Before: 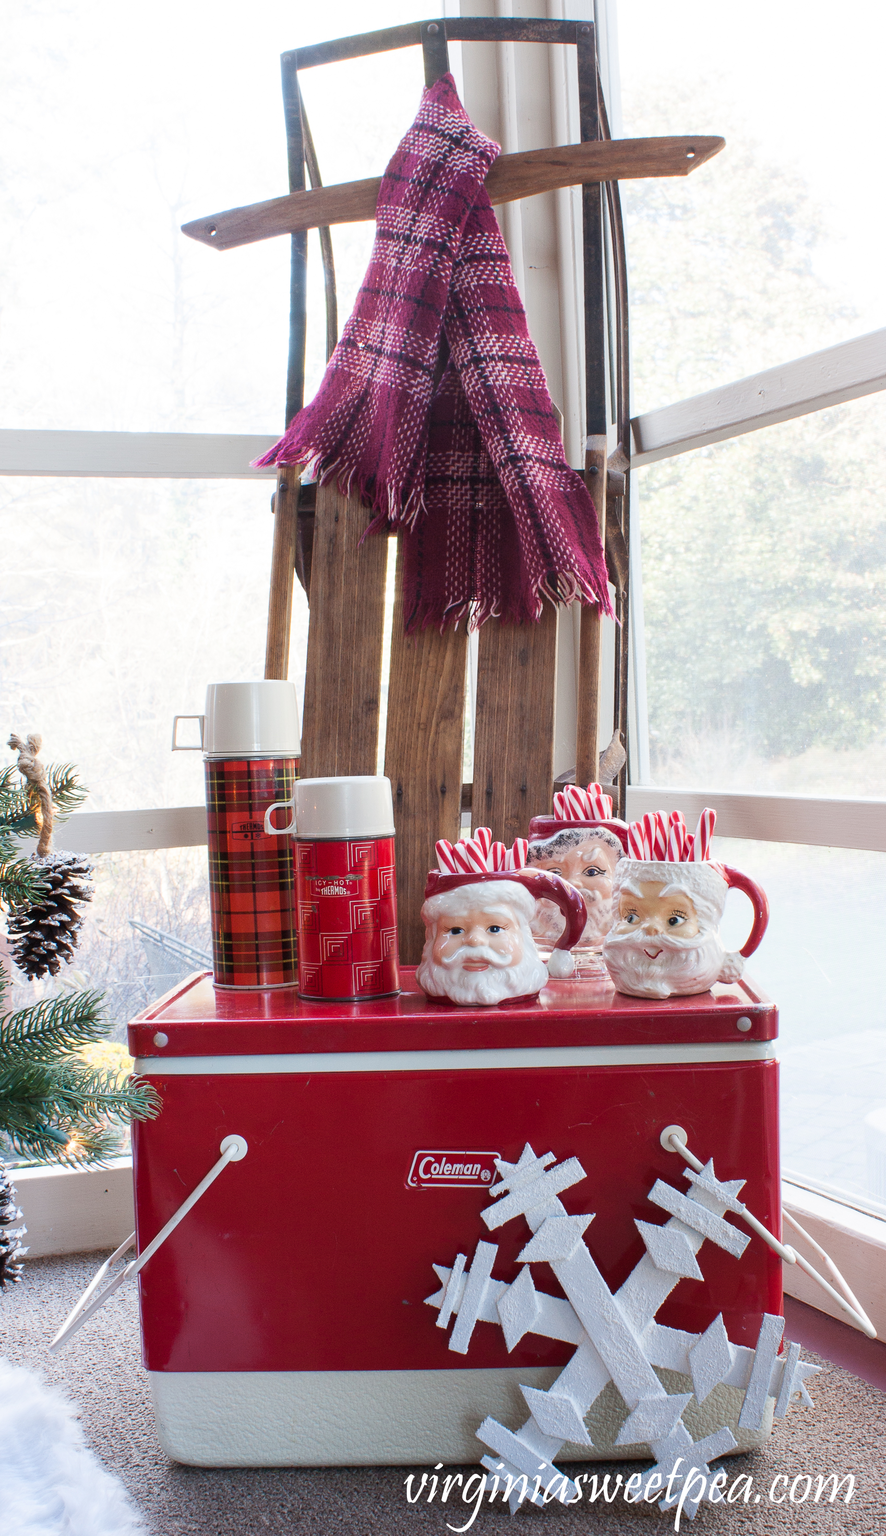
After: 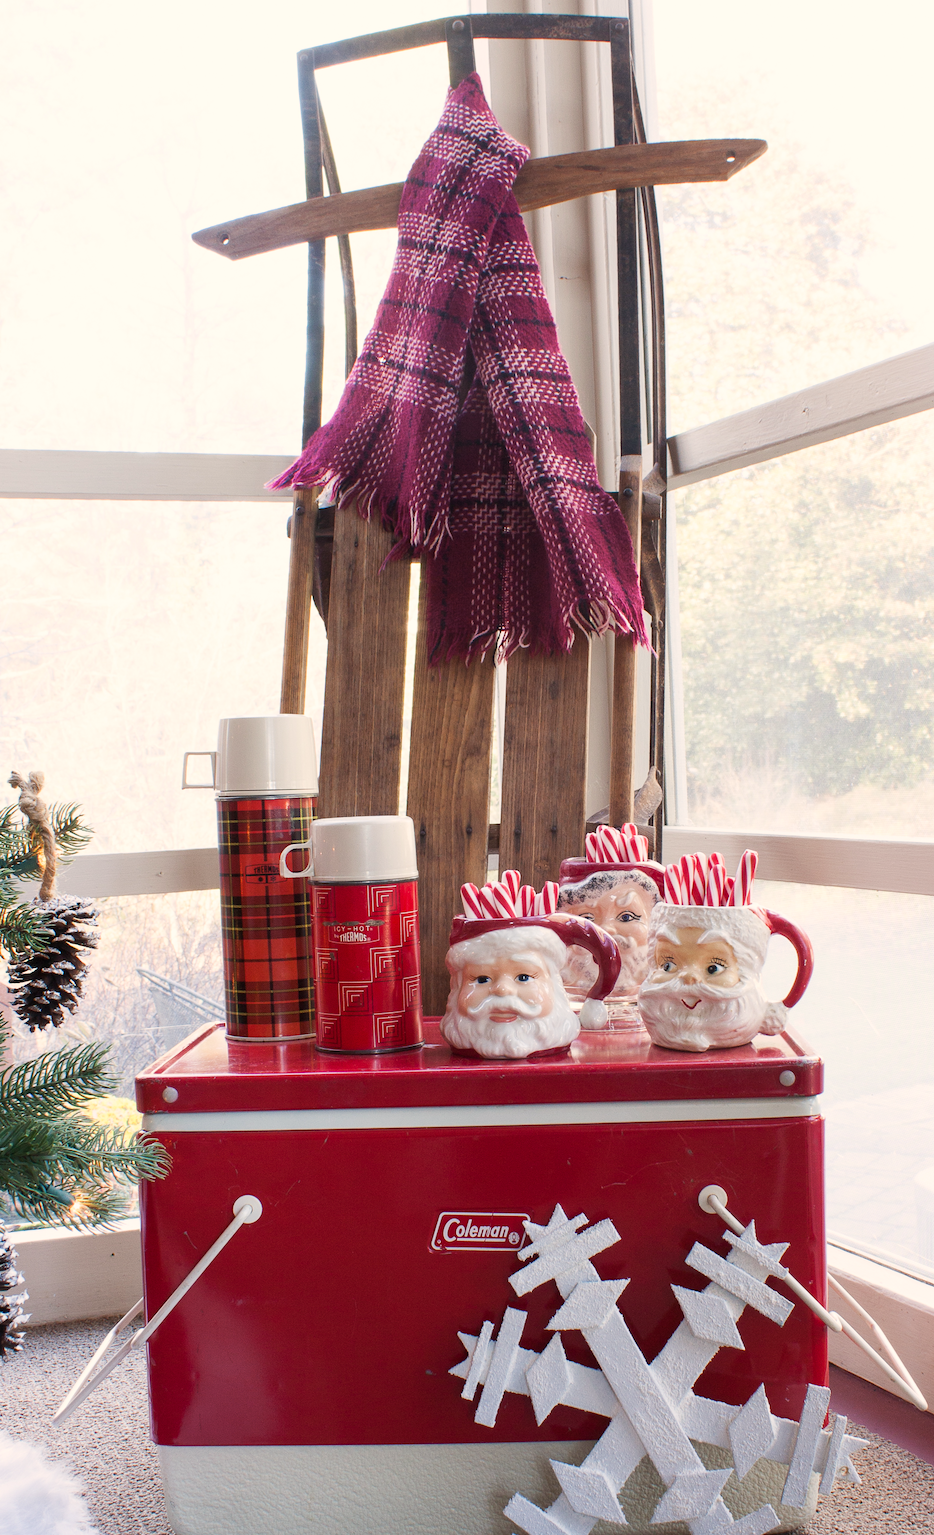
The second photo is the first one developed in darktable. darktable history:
crop: top 0.316%, right 0.255%, bottom 5.107%
color calibration: x 0.341, y 0.355, temperature 5138.35 K
color correction: highlights a* 3.64, highlights b* 5.11
